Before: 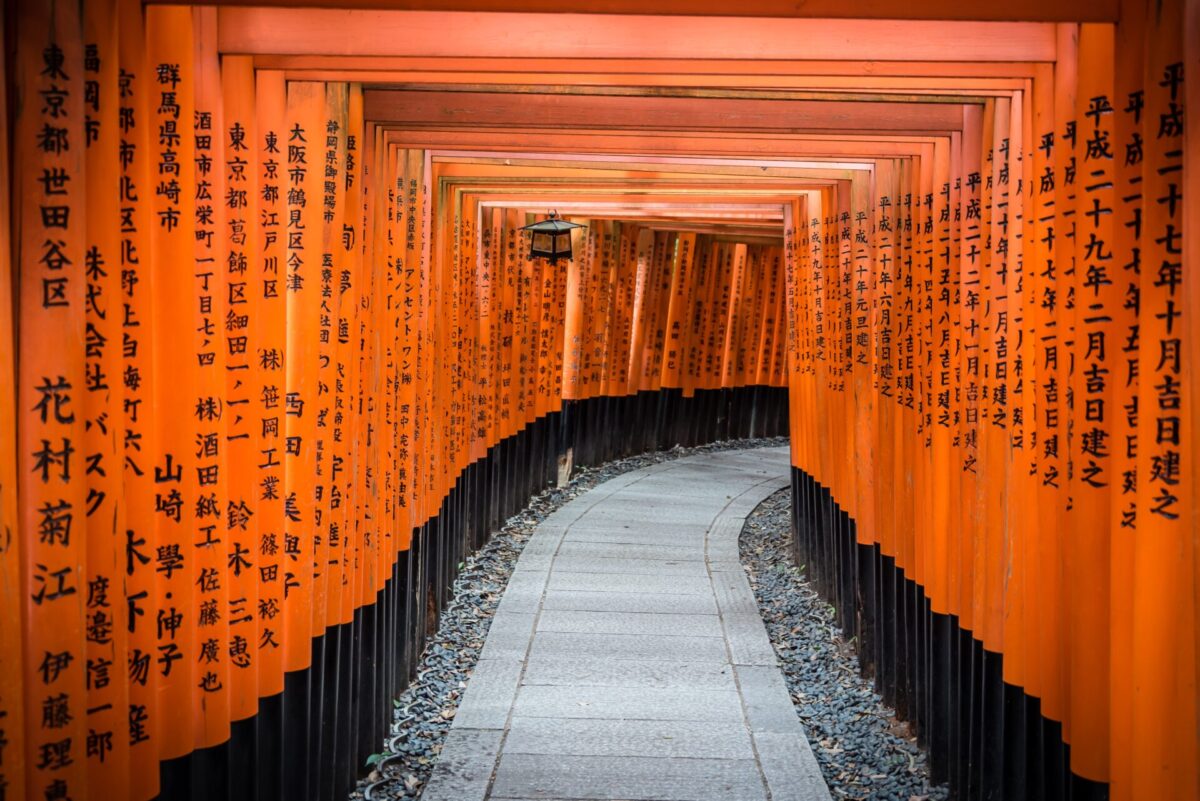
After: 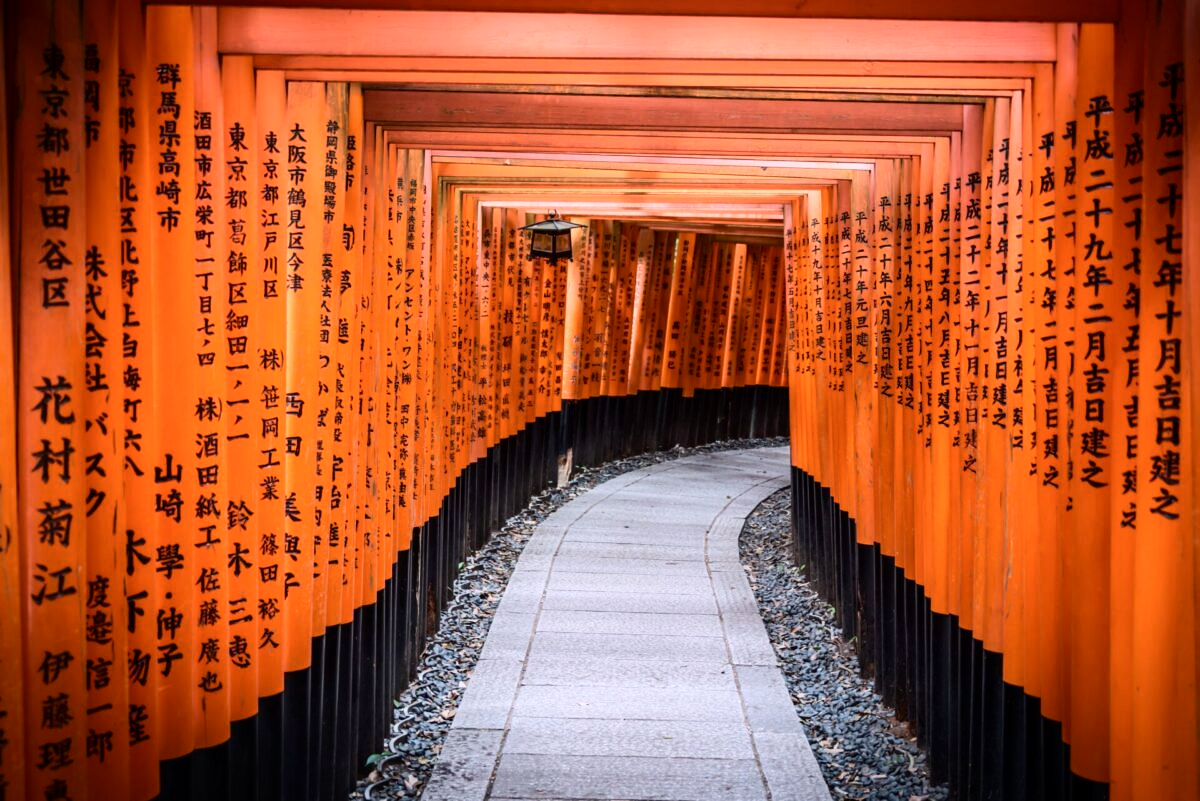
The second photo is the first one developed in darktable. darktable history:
white balance: red 1.05, blue 1.072
contrast brightness saturation: contrast 0.22
